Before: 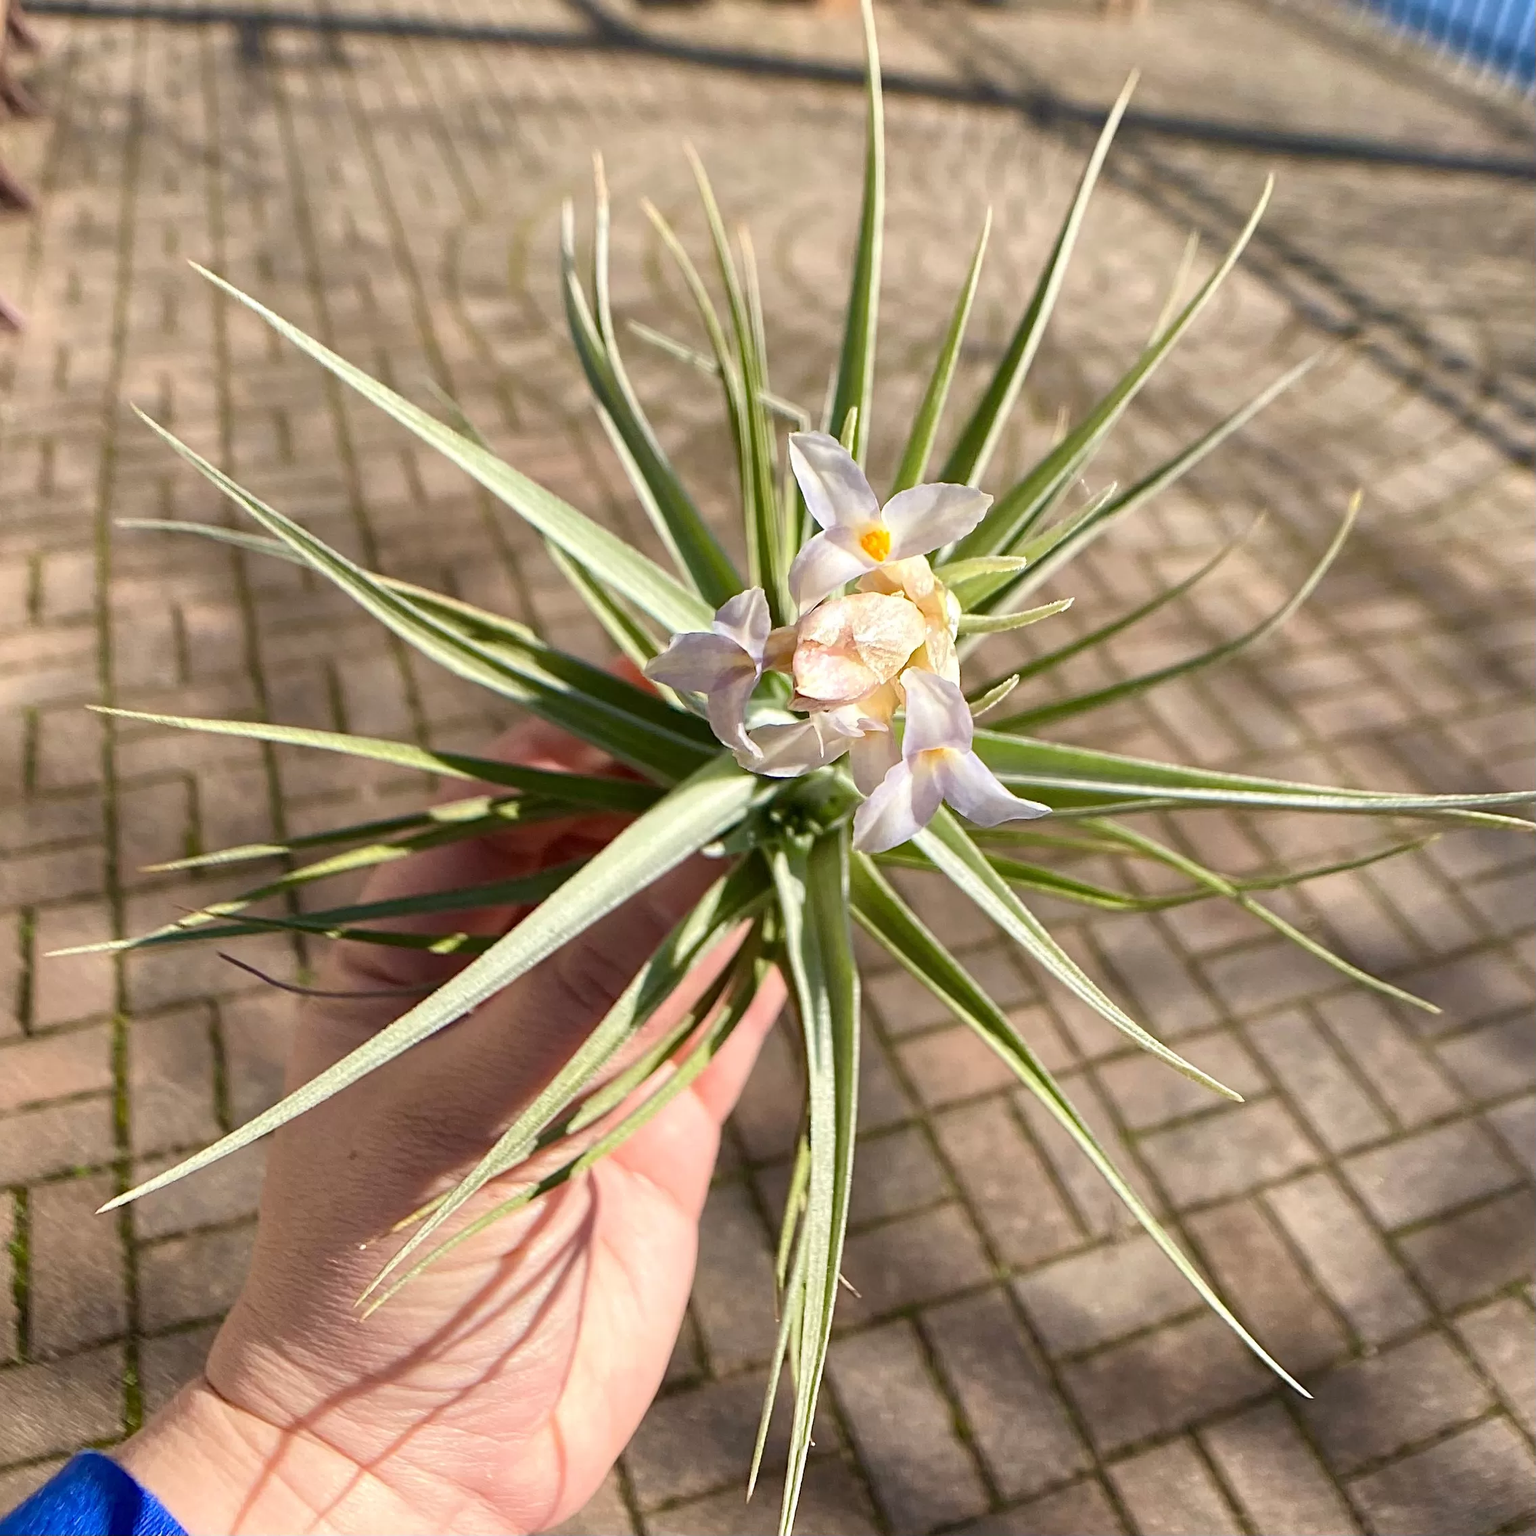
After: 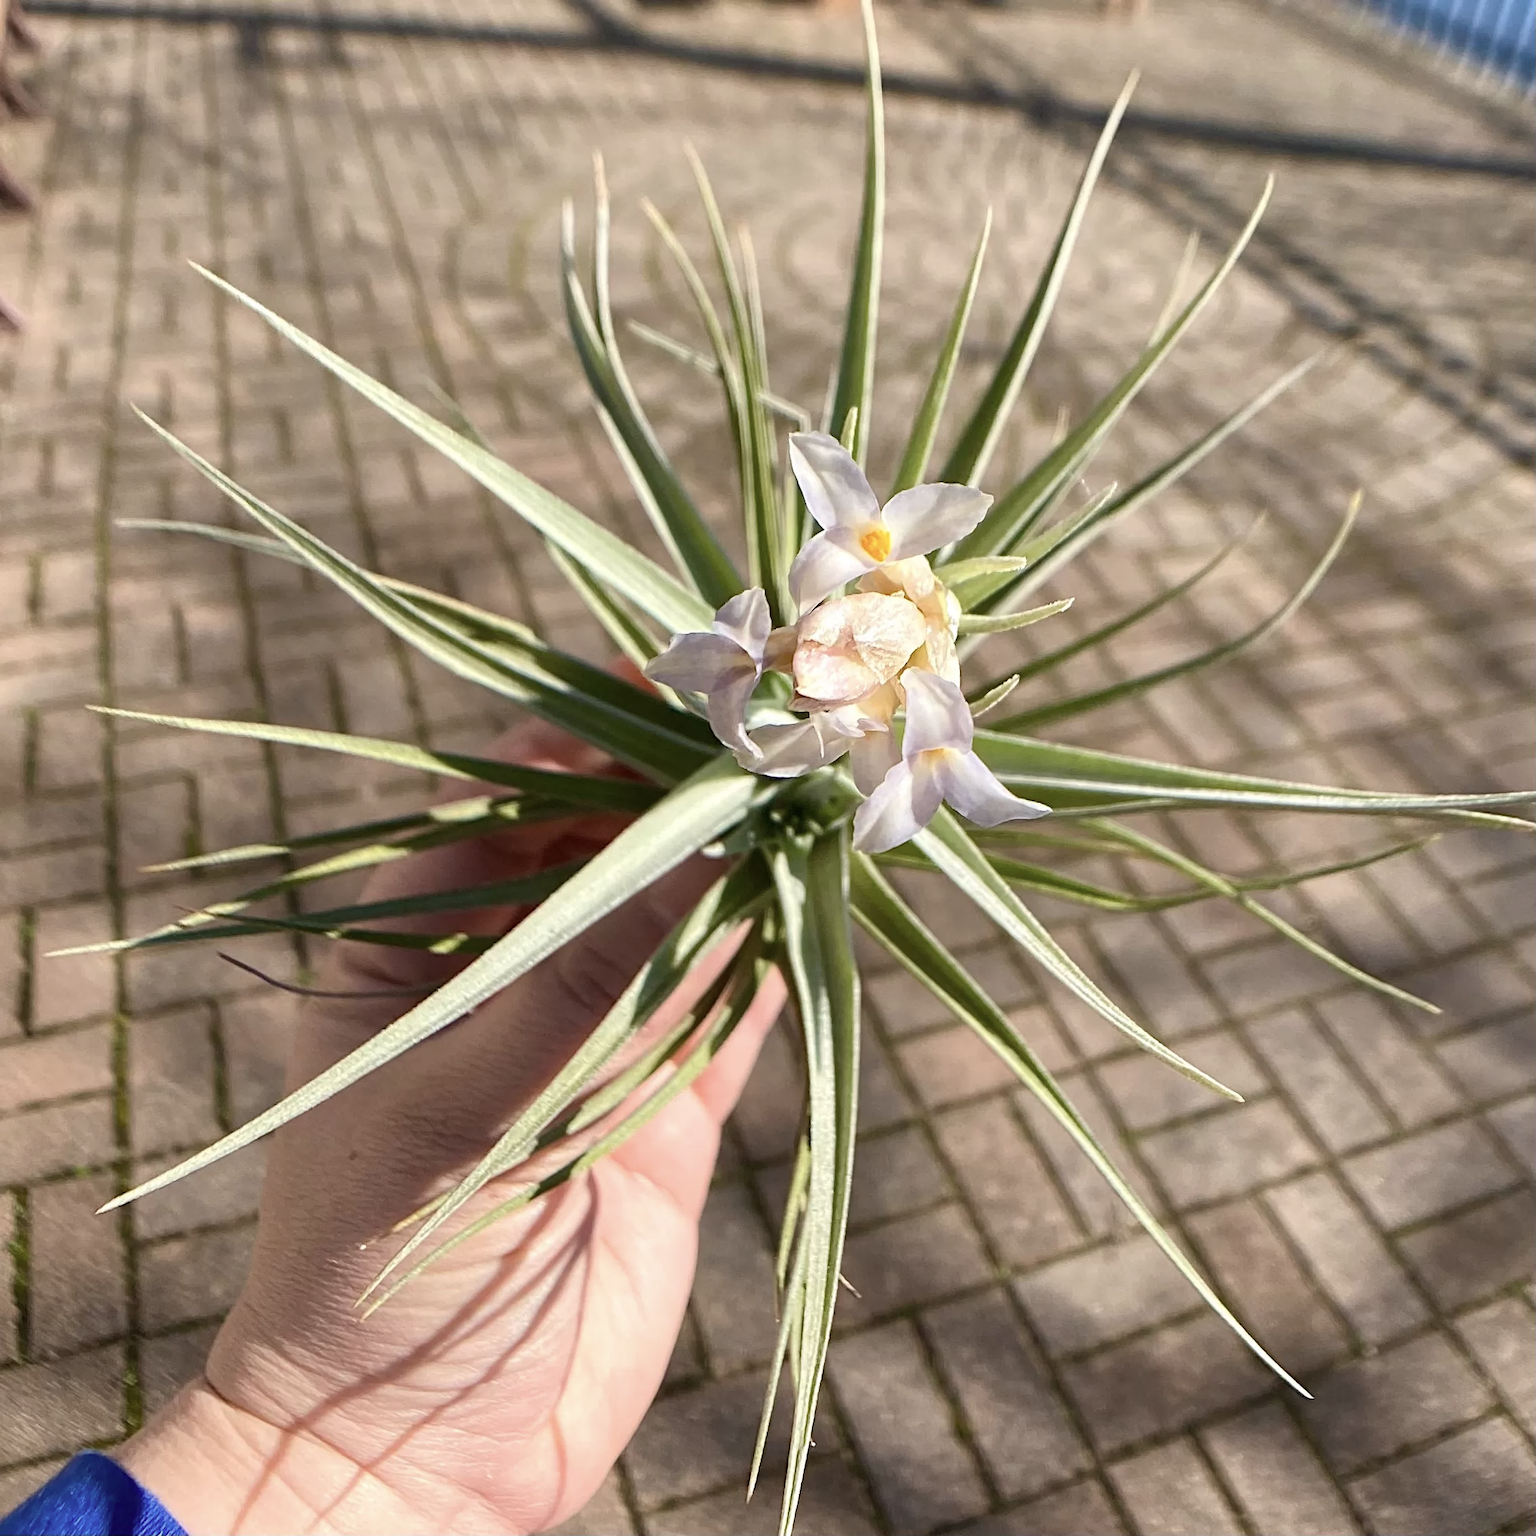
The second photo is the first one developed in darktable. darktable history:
contrast brightness saturation: contrast 0.061, brightness -0.01, saturation -0.213
